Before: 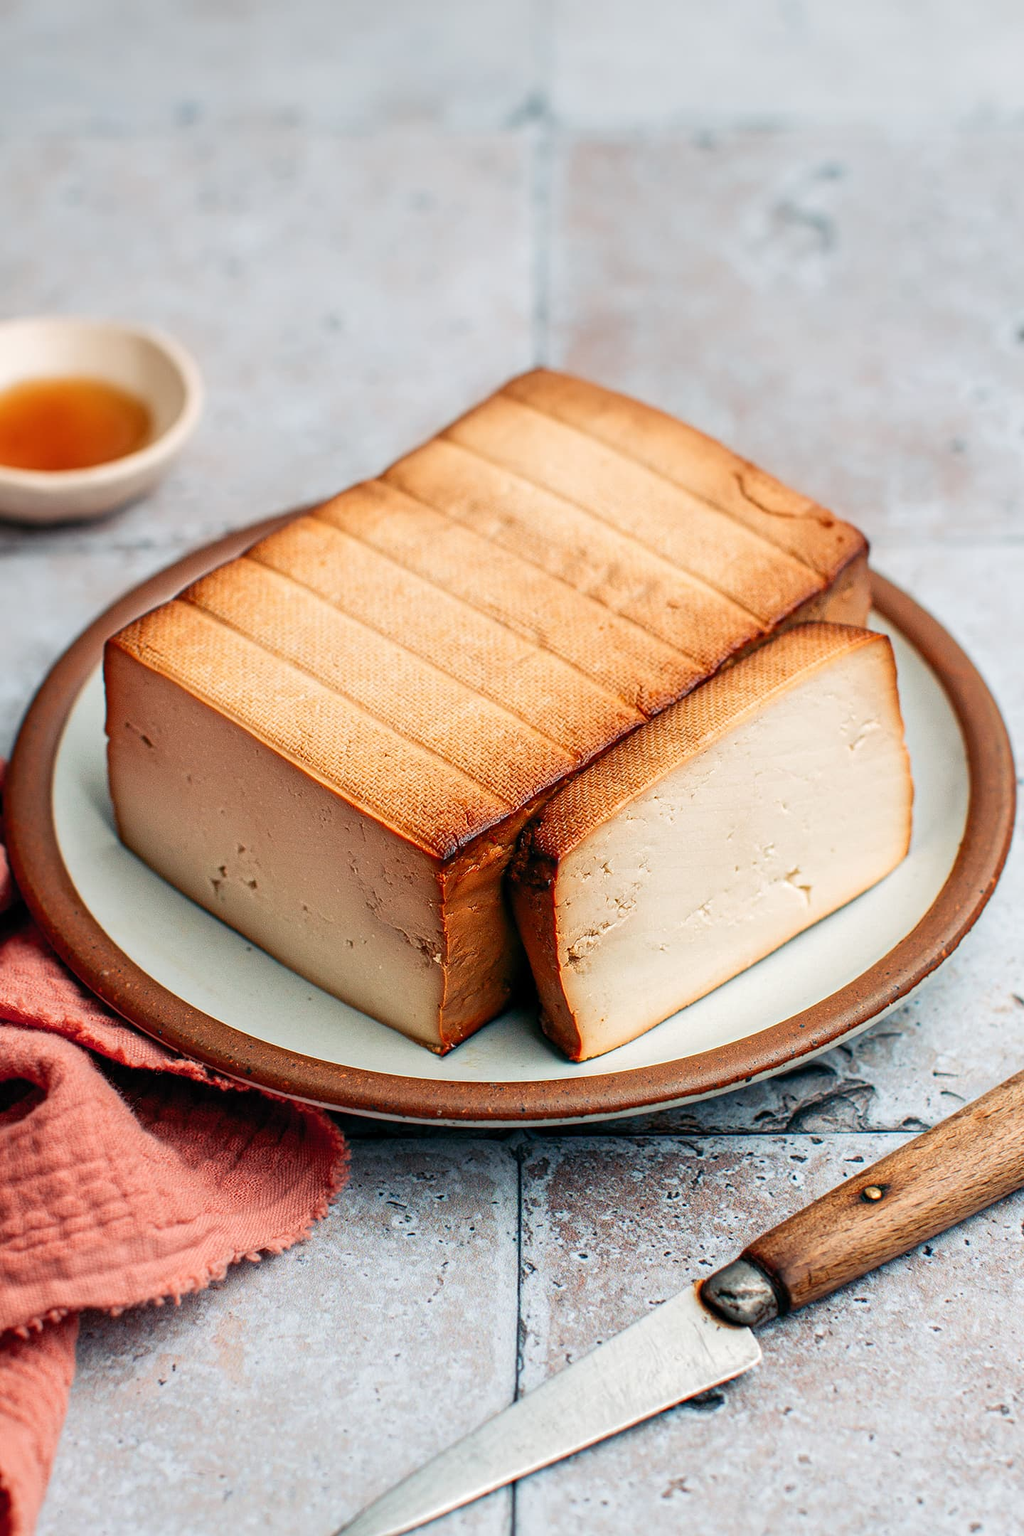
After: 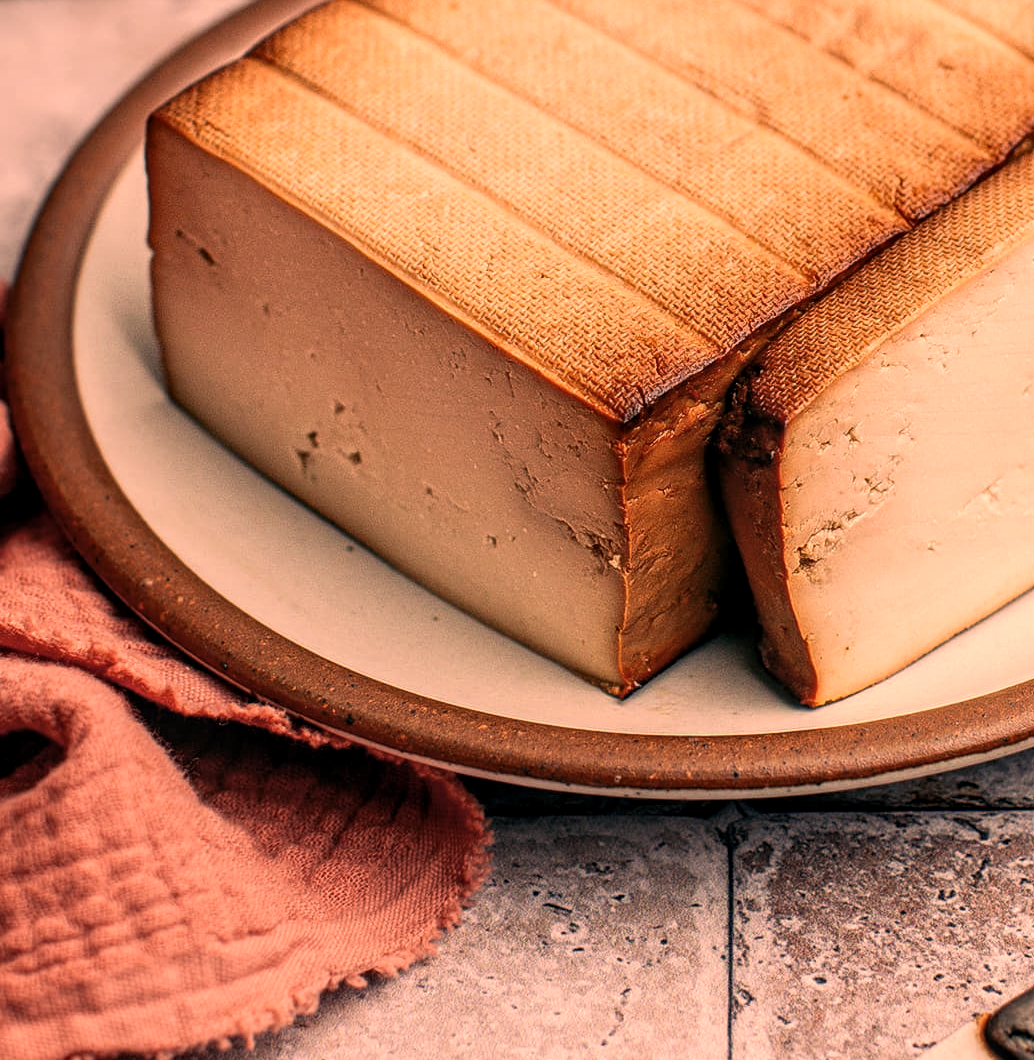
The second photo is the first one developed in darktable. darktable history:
crop: top 36.395%, right 28.189%, bottom 14.495%
color correction: highlights a* 39.85, highlights b* 39.8, saturation 0.691
local contrast: on, module defaults
